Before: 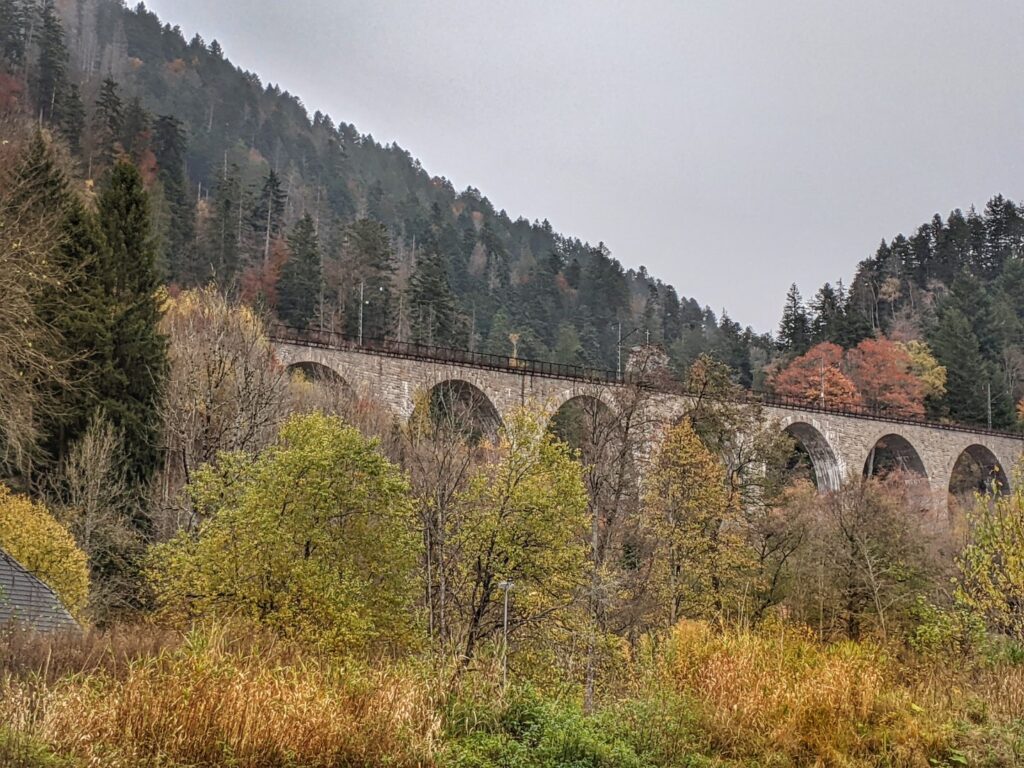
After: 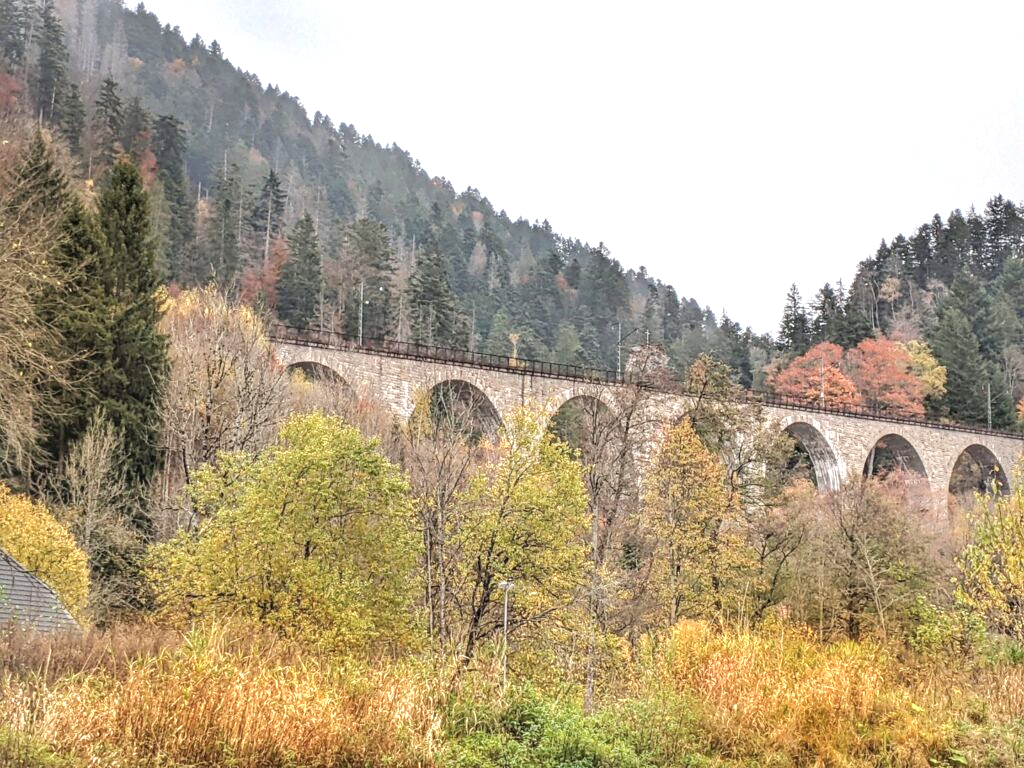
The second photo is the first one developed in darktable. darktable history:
contrast brightness saturation: saturation -0.1
exposure: exposure 0.935 EV, compensate highlight preservation false
base curve: curves: ch0 [(0, 0) (0.262, 0.32) (0.722, 0.705) (1, 1)]
